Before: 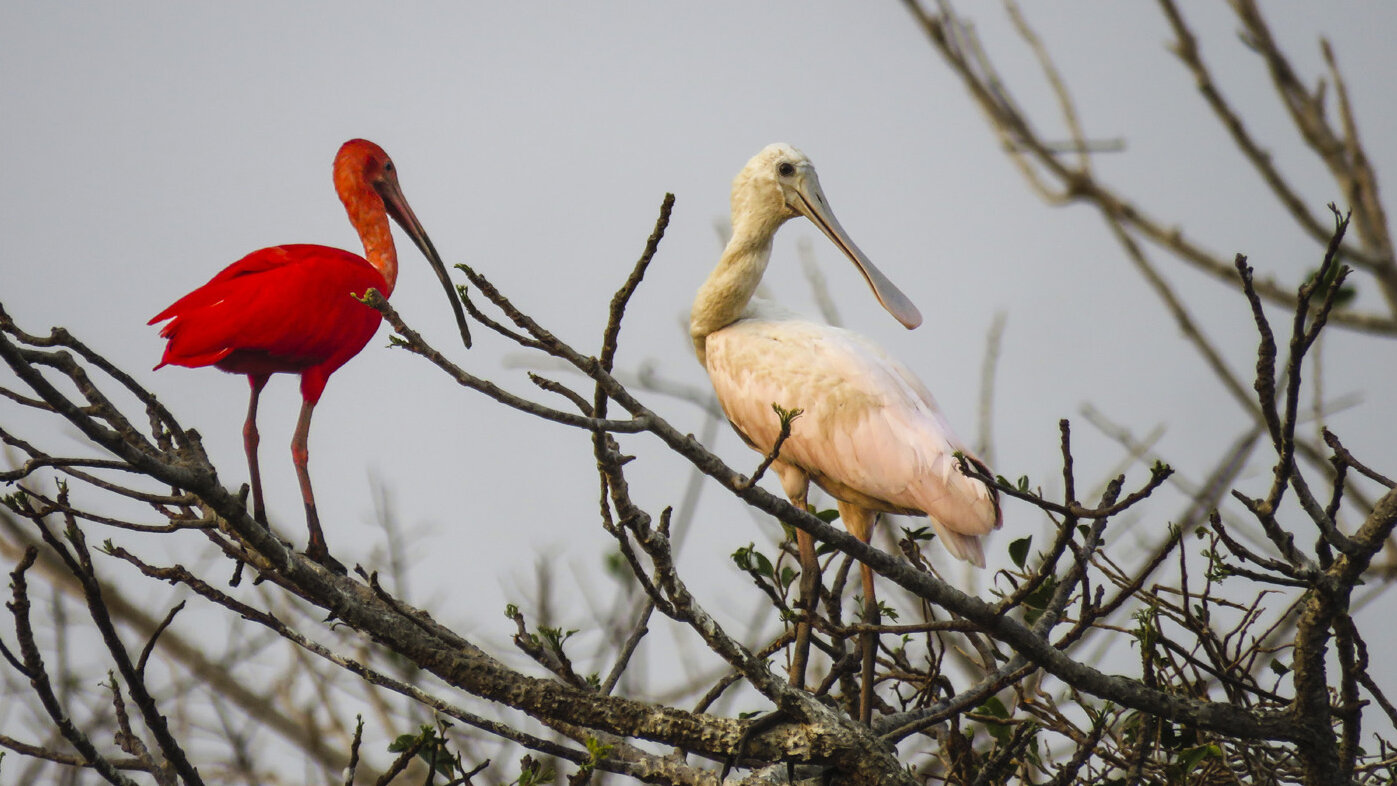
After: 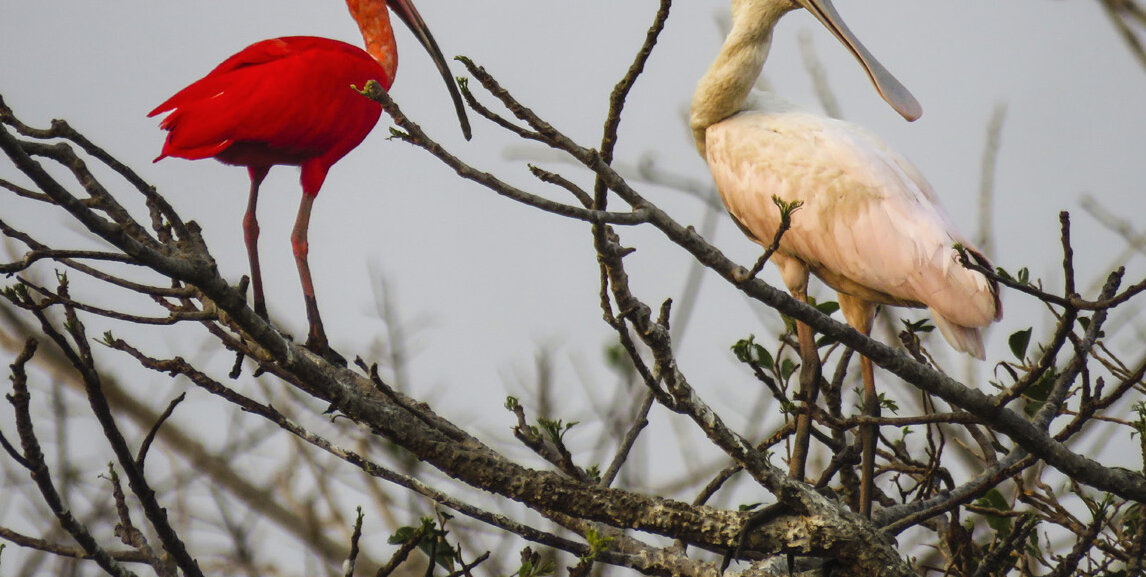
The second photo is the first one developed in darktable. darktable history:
color balance: output saturation 98.5%
crop: top 26.531%, right 17.959%
